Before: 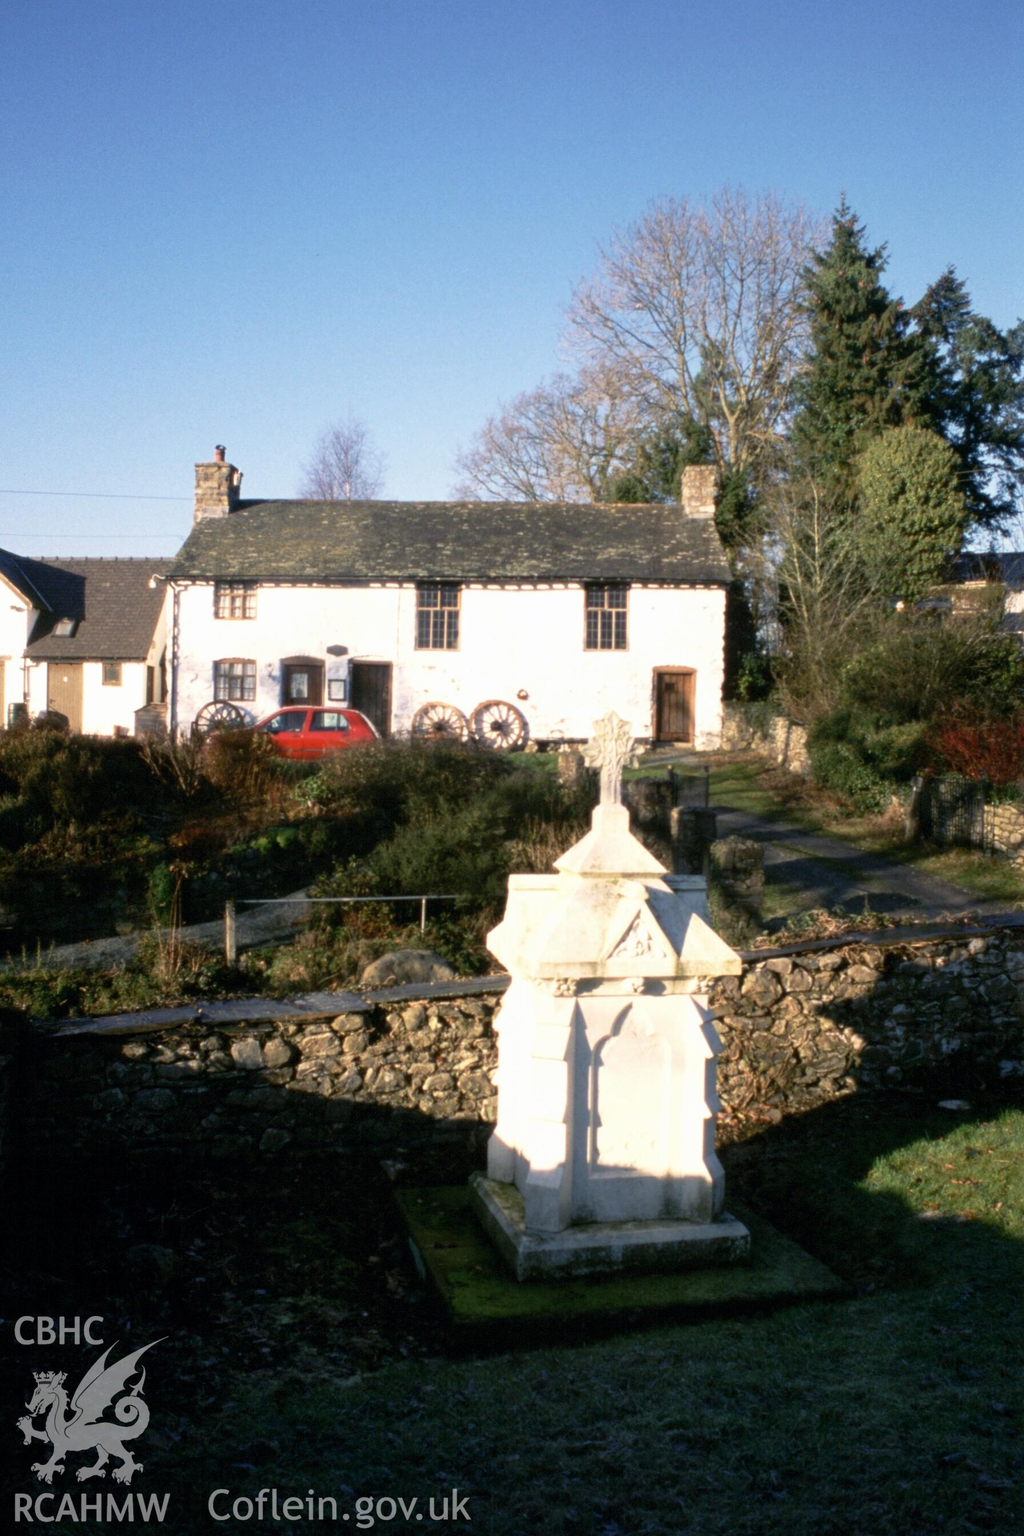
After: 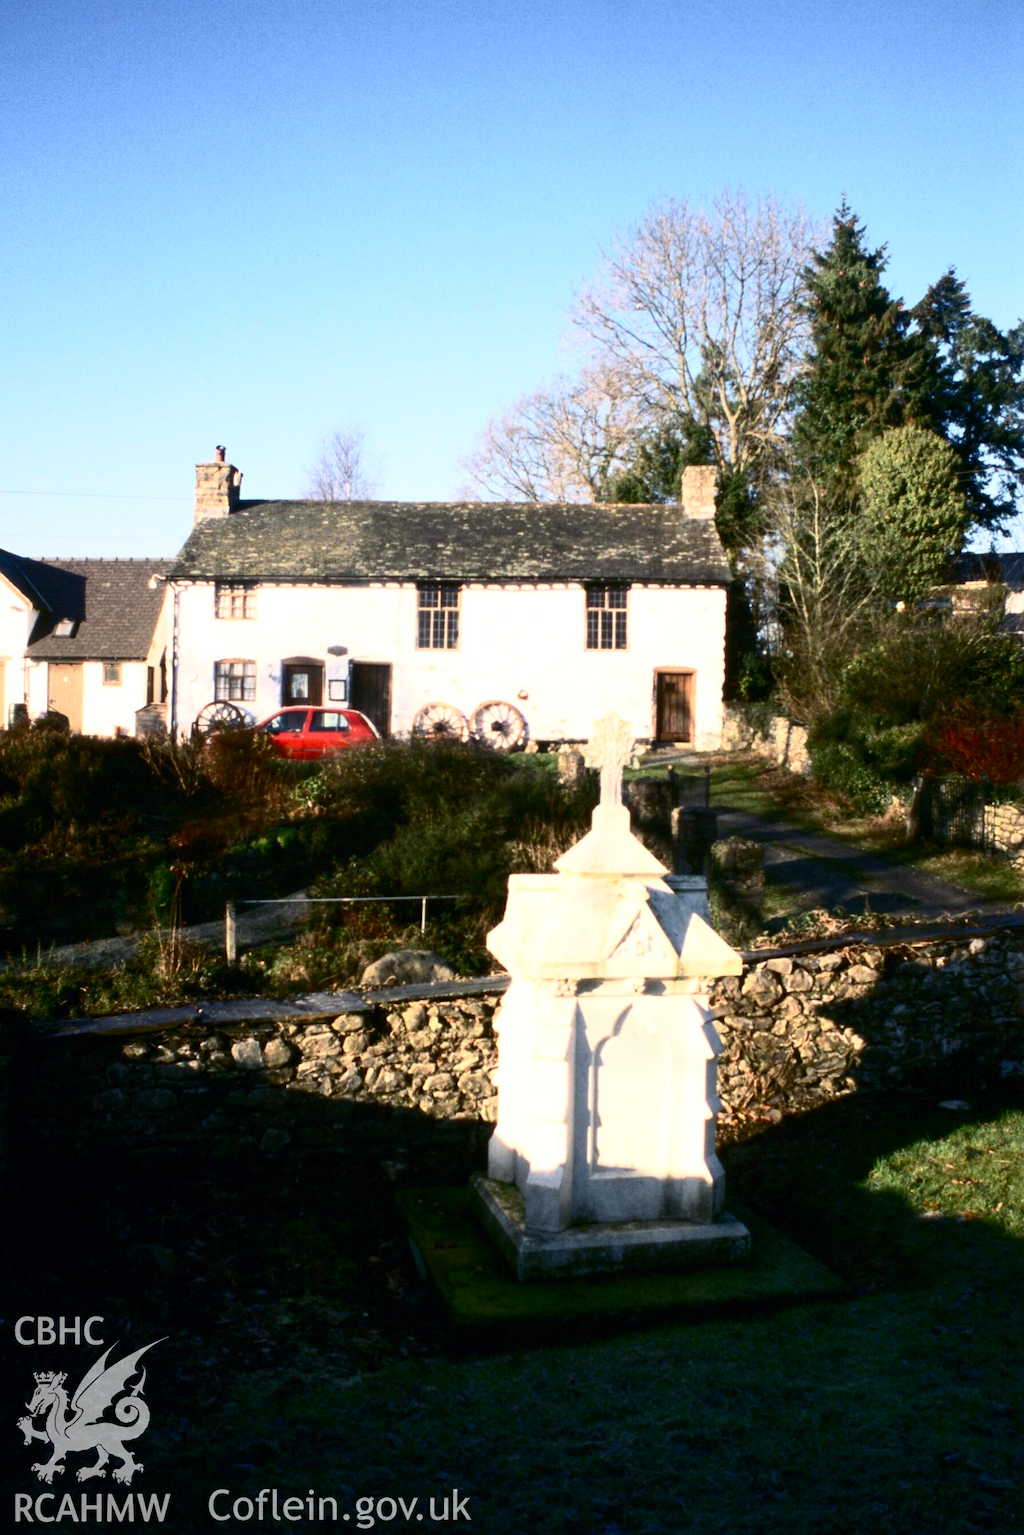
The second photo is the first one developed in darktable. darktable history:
contrast brightness saturation: contrast 0.415, brightness 0.112, saturation 0.206
